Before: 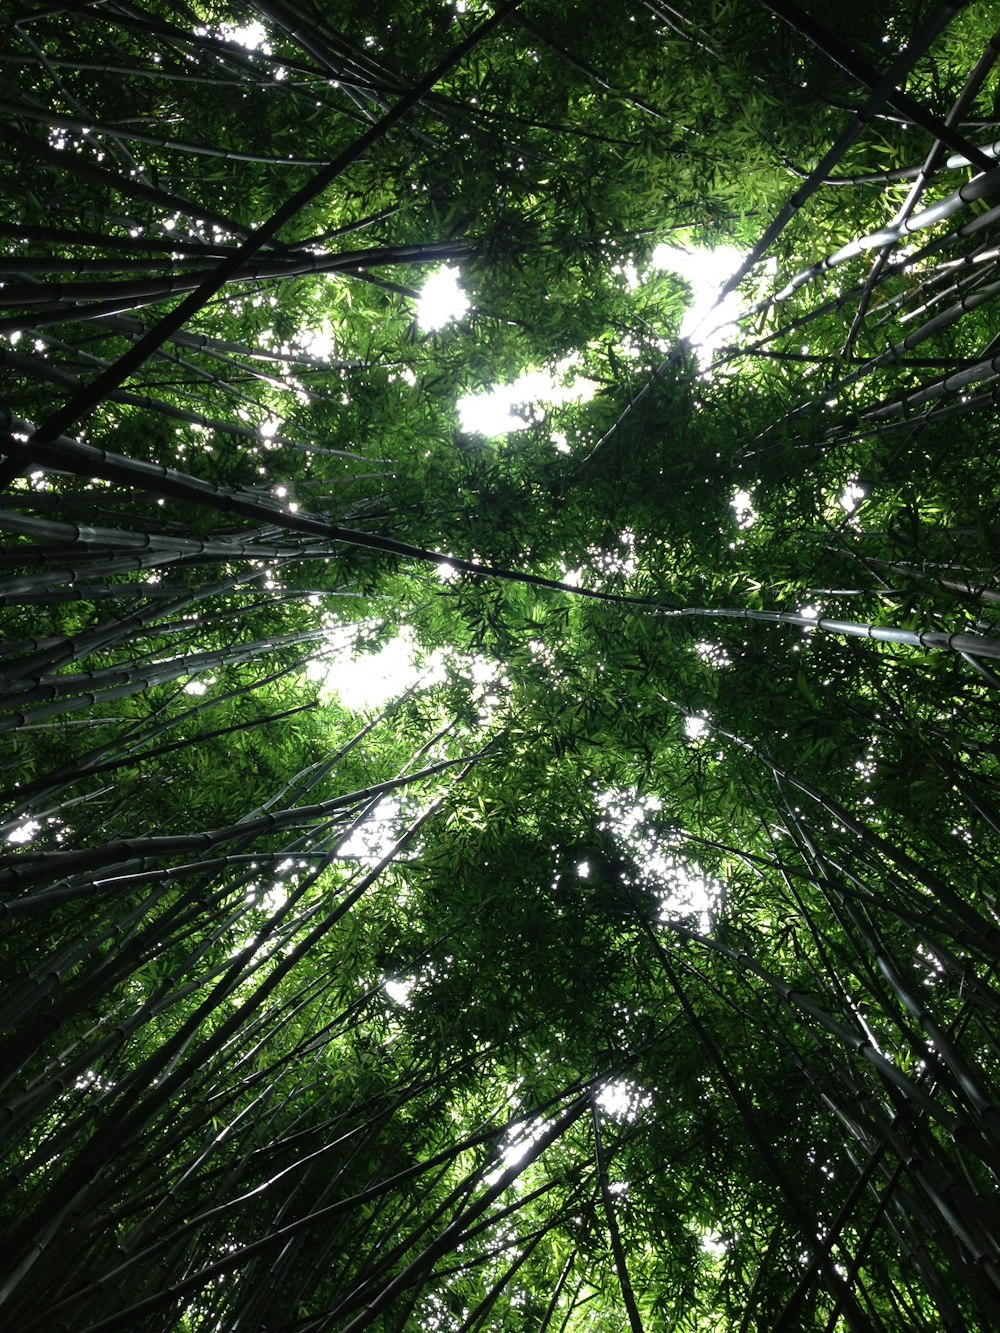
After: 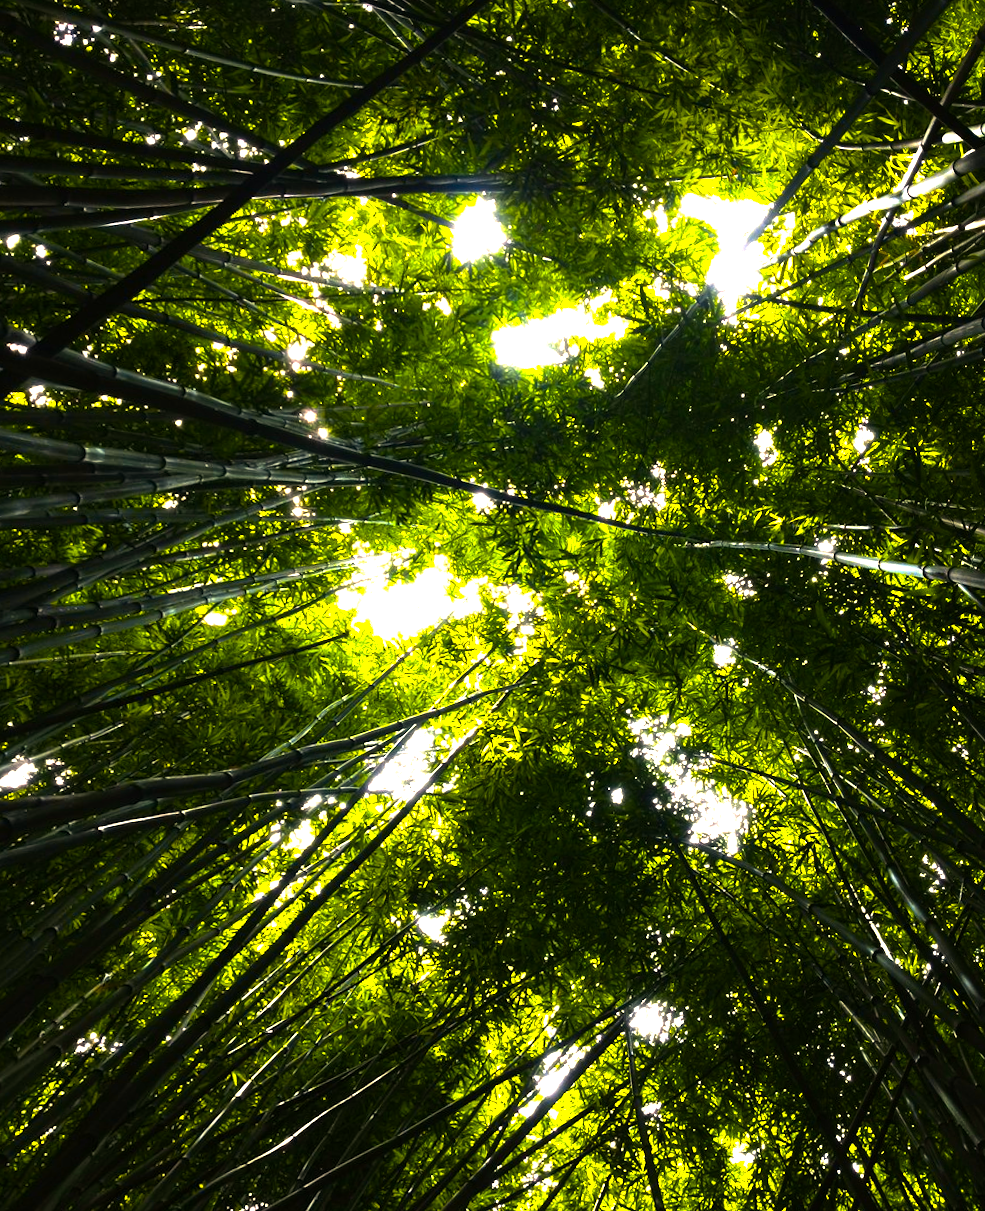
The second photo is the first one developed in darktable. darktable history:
color balance rgb: linear chroma grading › highlights 100%, linear chroma grading › global chroma 23.41%, perceptual saturation grading › global saturation 35.38%, hue shift -10.68°, perceptual brilliance grading › highlights 47.25%, perceptual brilliance grading › mid-tones 22.2%, perceptual brilliance grading › shadows -5.93%
crop: bottom 0.071%
white balance: red 1.045, blue 0.932
rotate and perspective: rotation -0.013°, lens shift (vertical) -0.027, lens shift (horizontal) 0.178, crop left 0.016, crop right 0.989, crop top 0.082, crop bottom 0.918
